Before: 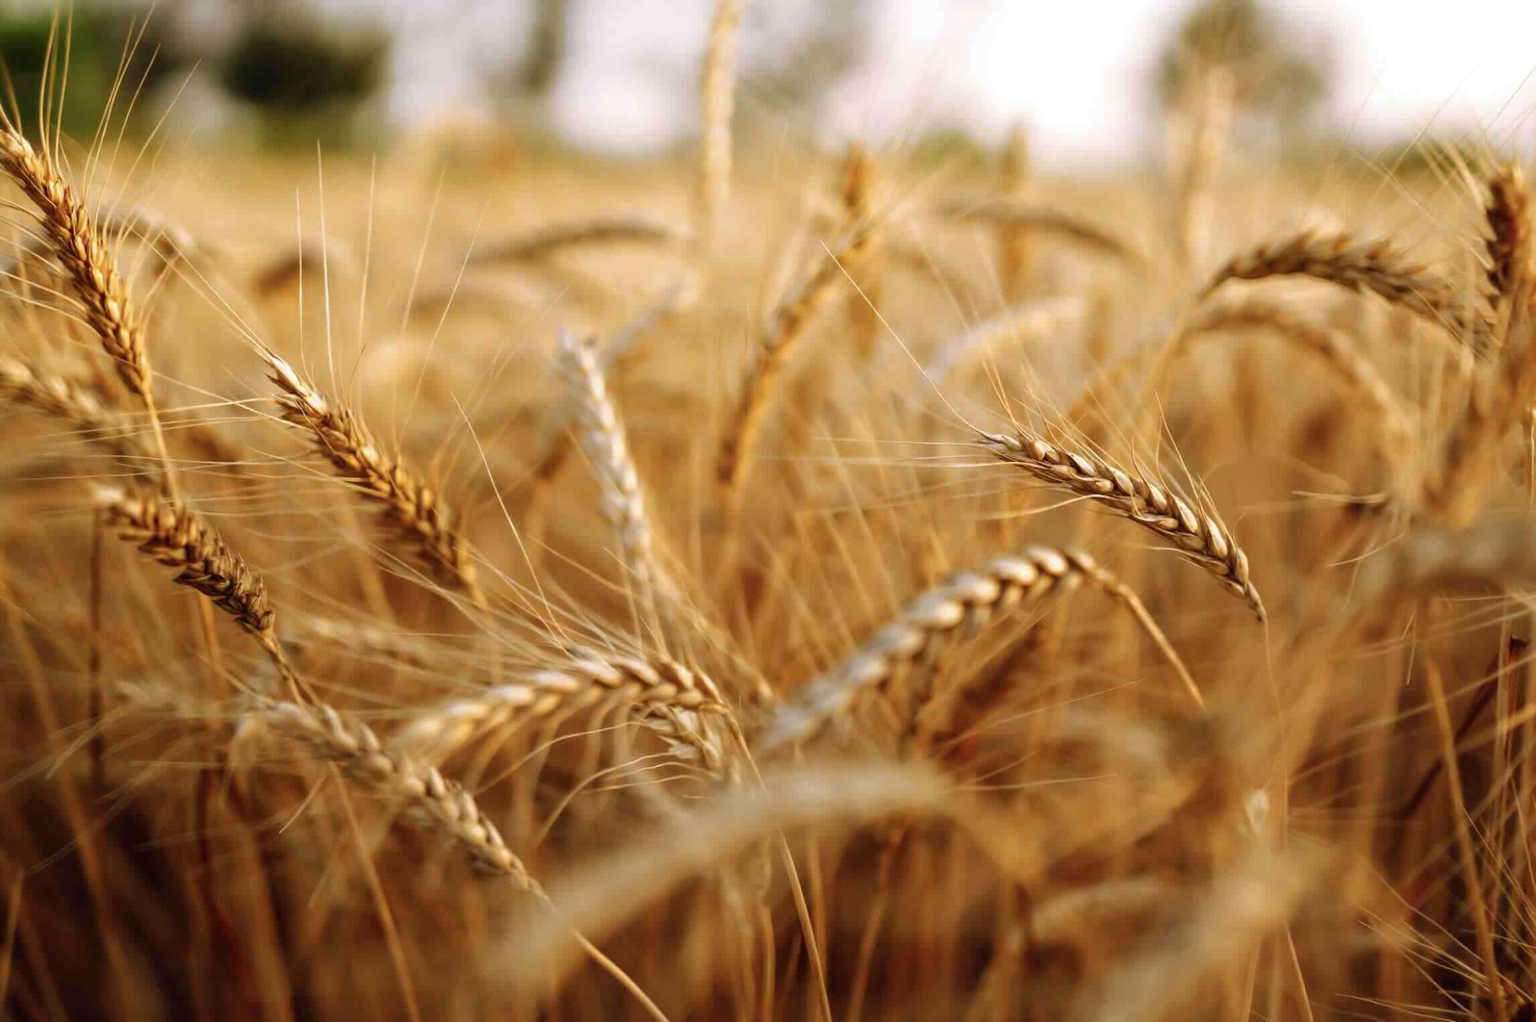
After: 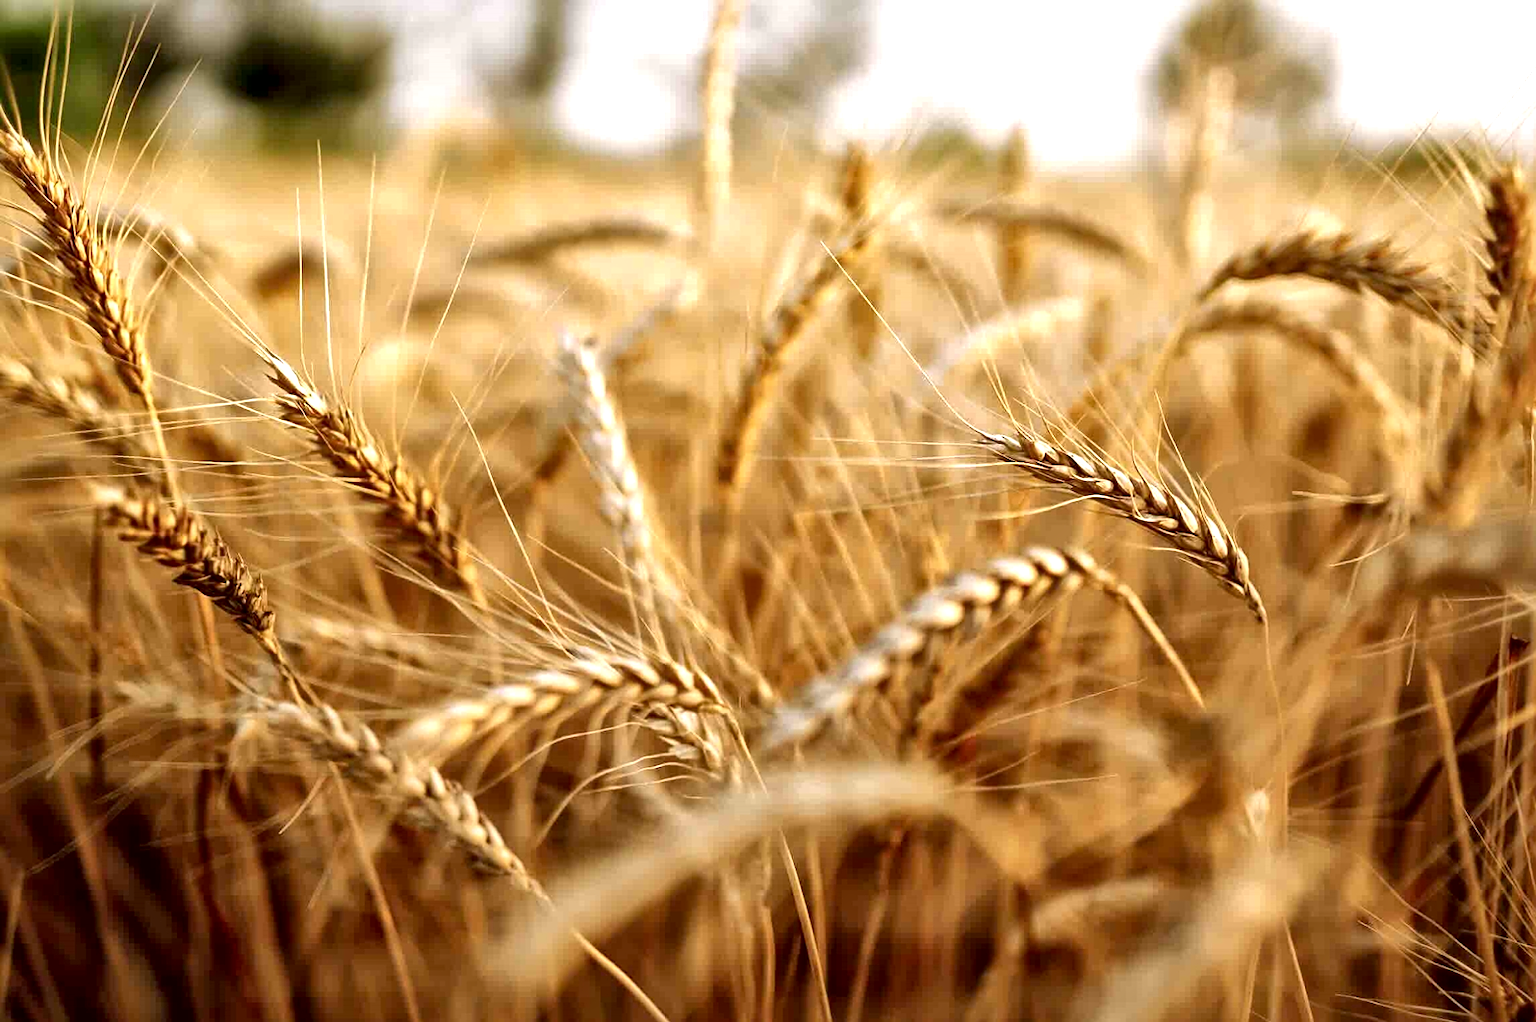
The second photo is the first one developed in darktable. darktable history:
exposure: black level correction 0.003, exposure 0.383 EV, compensate highlight preservation false
local contrast: mode bilateral grid, contrast 20, coarseness 50, detail 171%, midtone range 0.2
sharpen: on, module defaults
